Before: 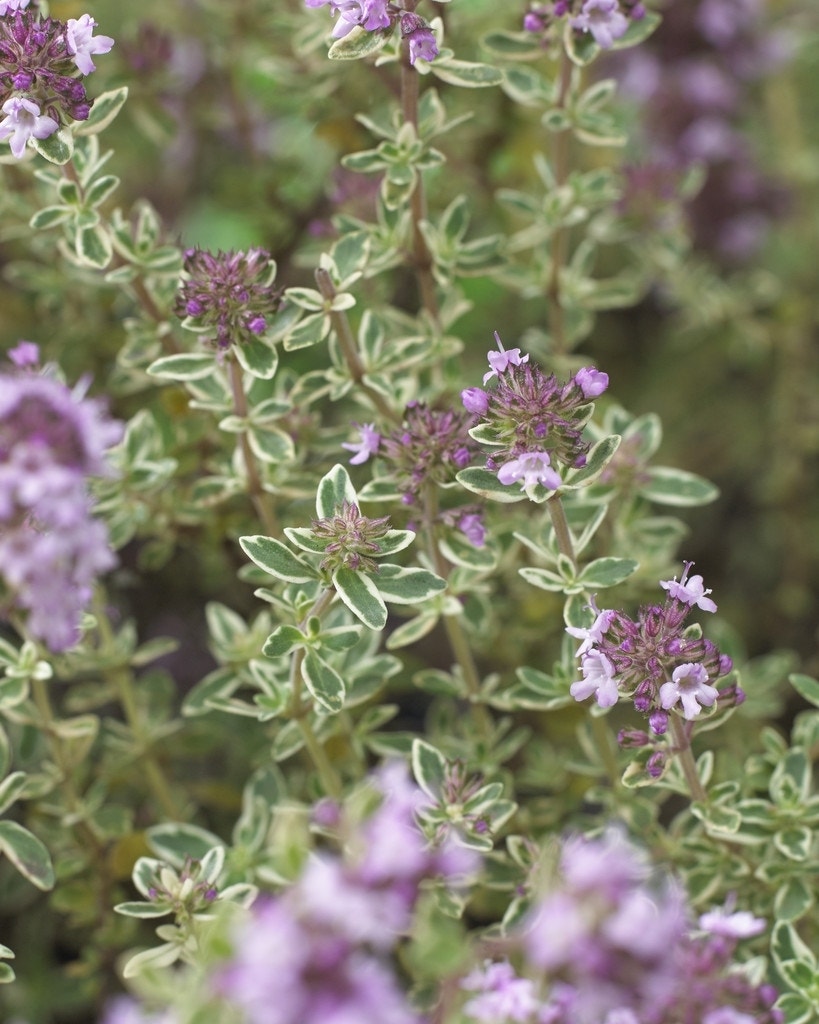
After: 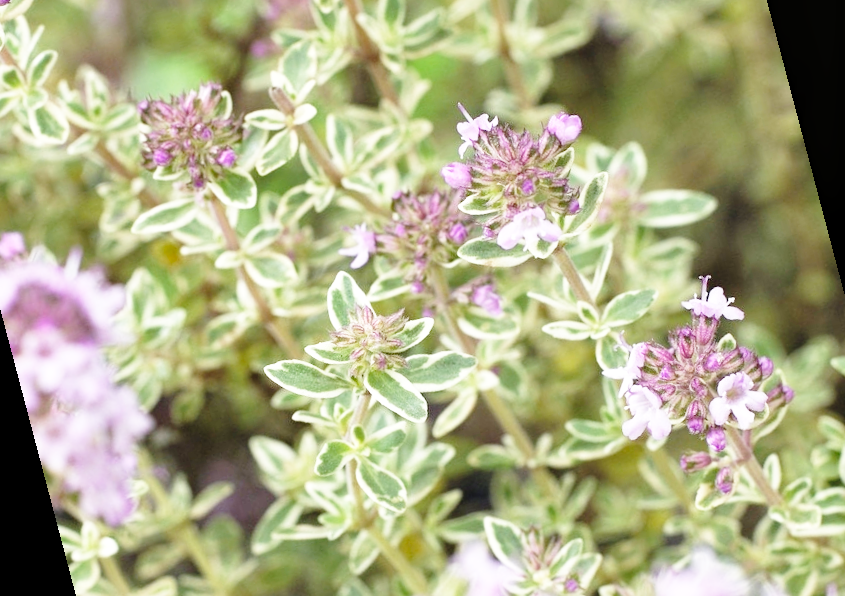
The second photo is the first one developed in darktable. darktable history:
base curve: curves: ch0 [(0, 0) (0.028, 0.03) (0.105, 0.232) (0.387, 0.748) (0.754, 0.968) (1, 1)], fusion 1, exposure shift 0.576, preserve colors none
rotate and perspective: rotation -14.8°, crop left 0.1, crop right 0.903, crop top 0.25, crop bottom 0.748
